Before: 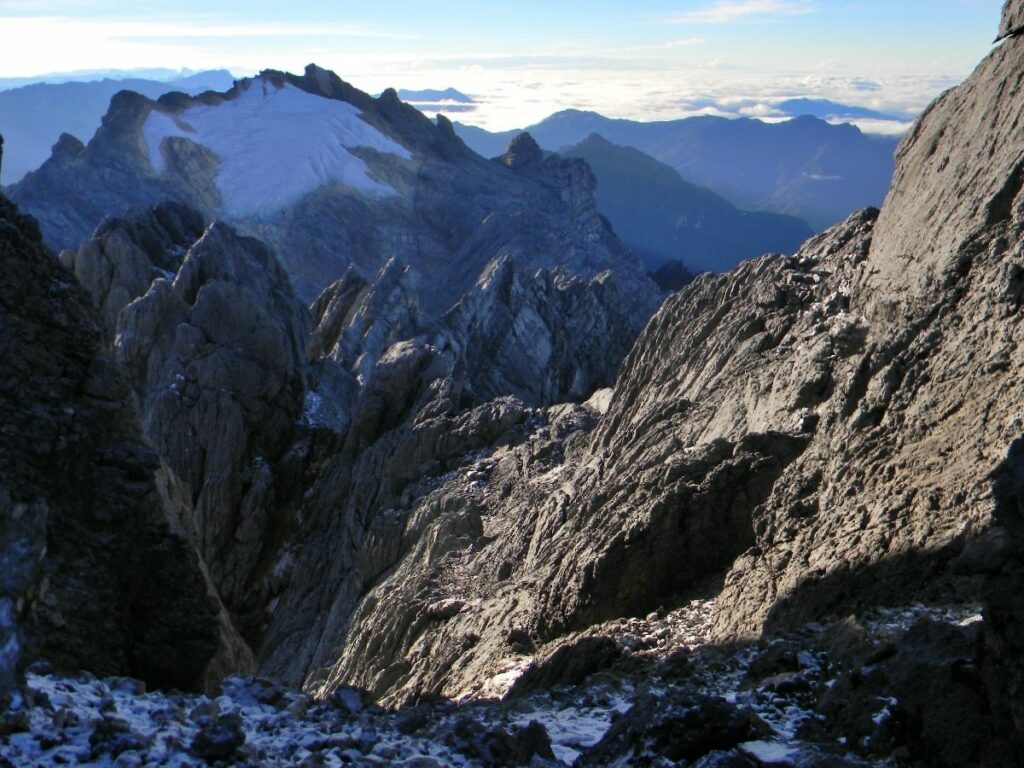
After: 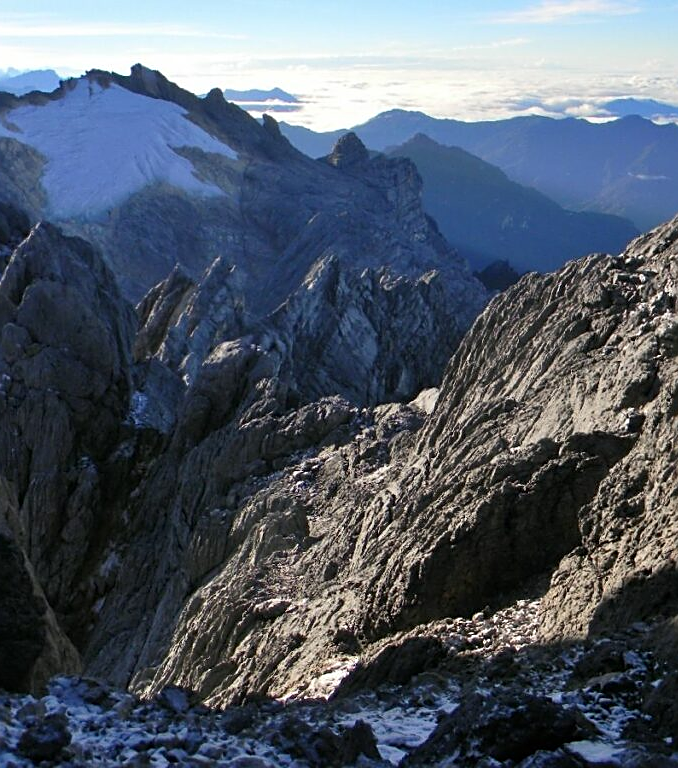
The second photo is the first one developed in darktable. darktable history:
crop: left 17.07%, right 16.697%
sharpen: on, module defaults
